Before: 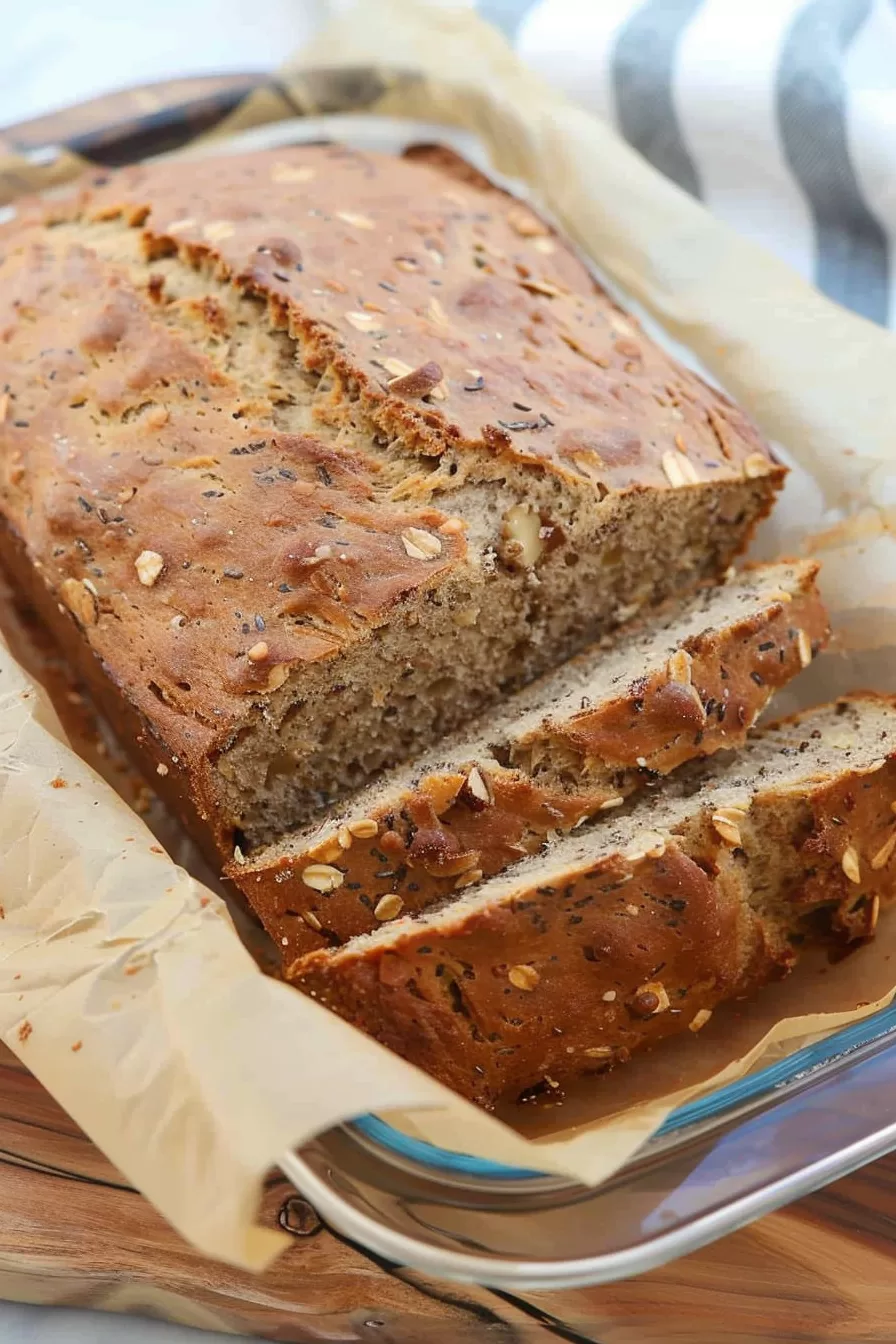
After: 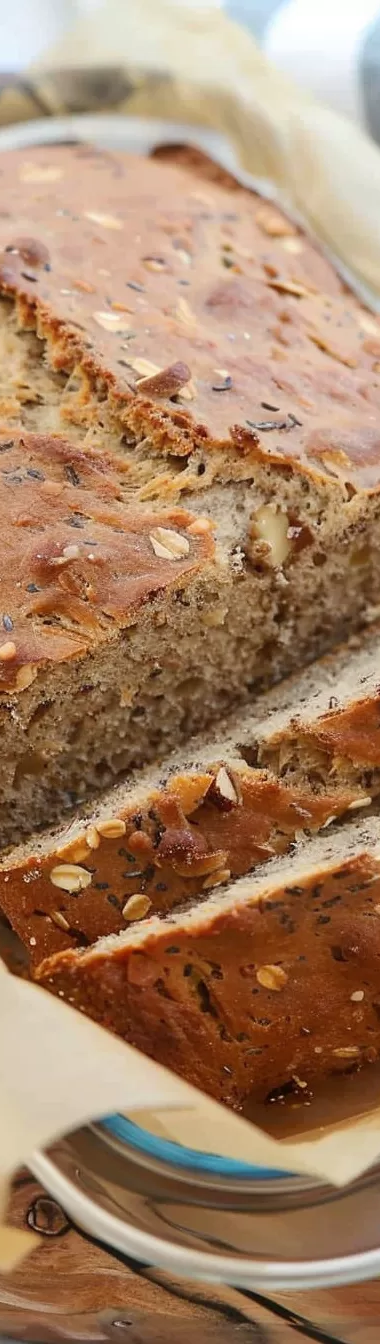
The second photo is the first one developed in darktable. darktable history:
crop: left 28.22%, right 29.259%
